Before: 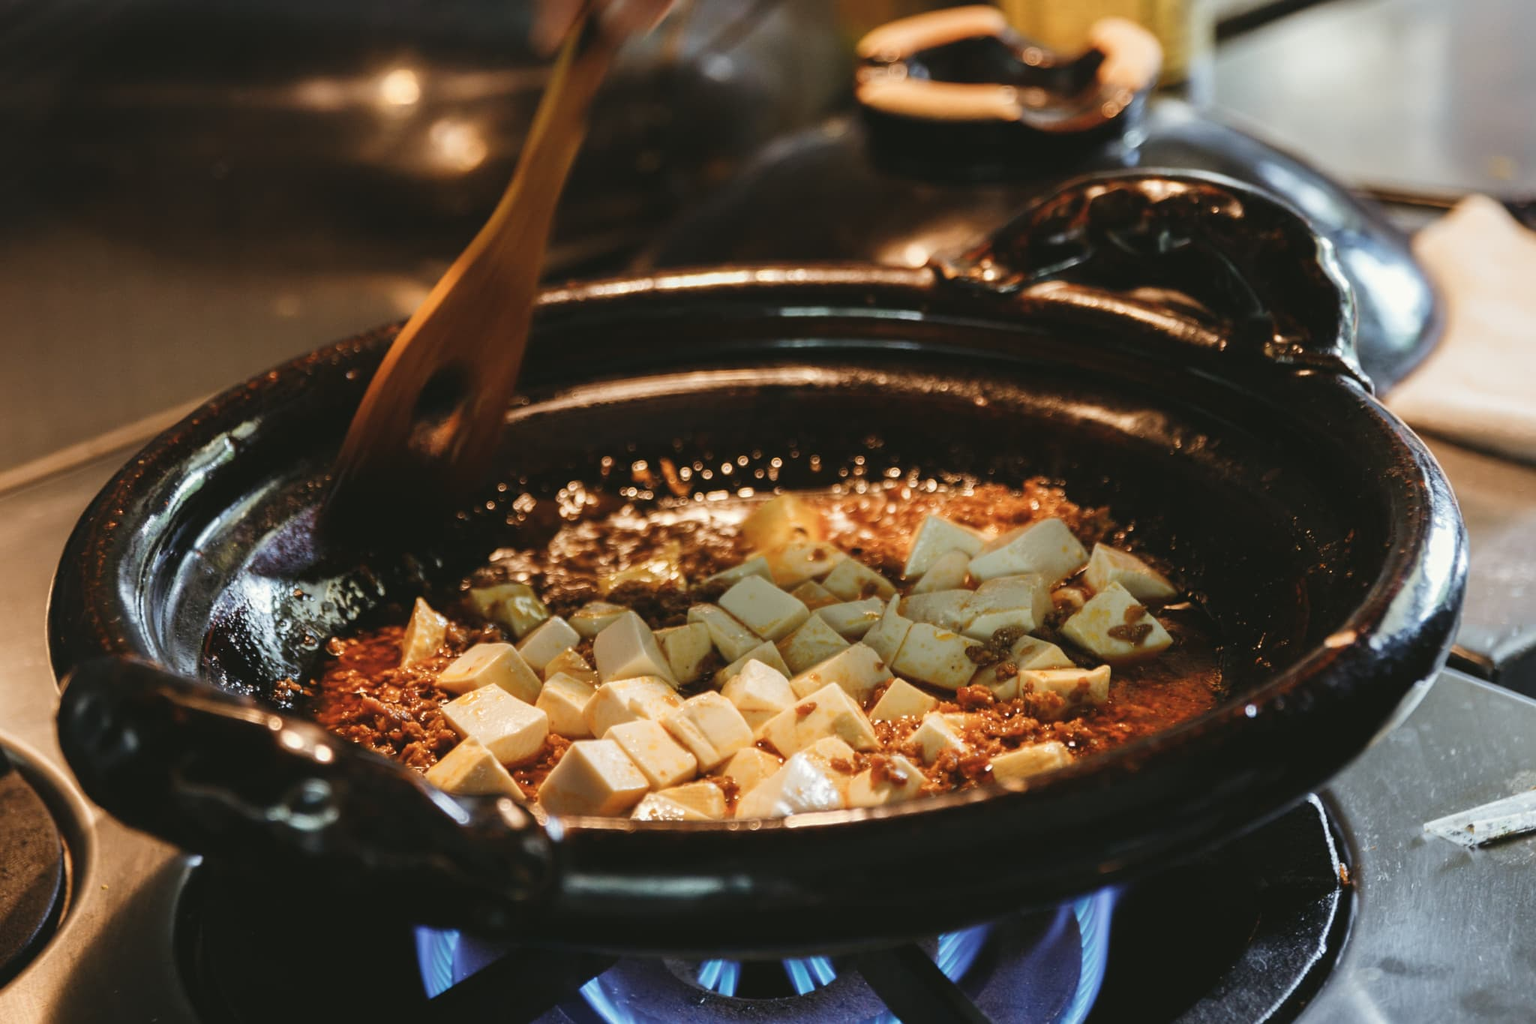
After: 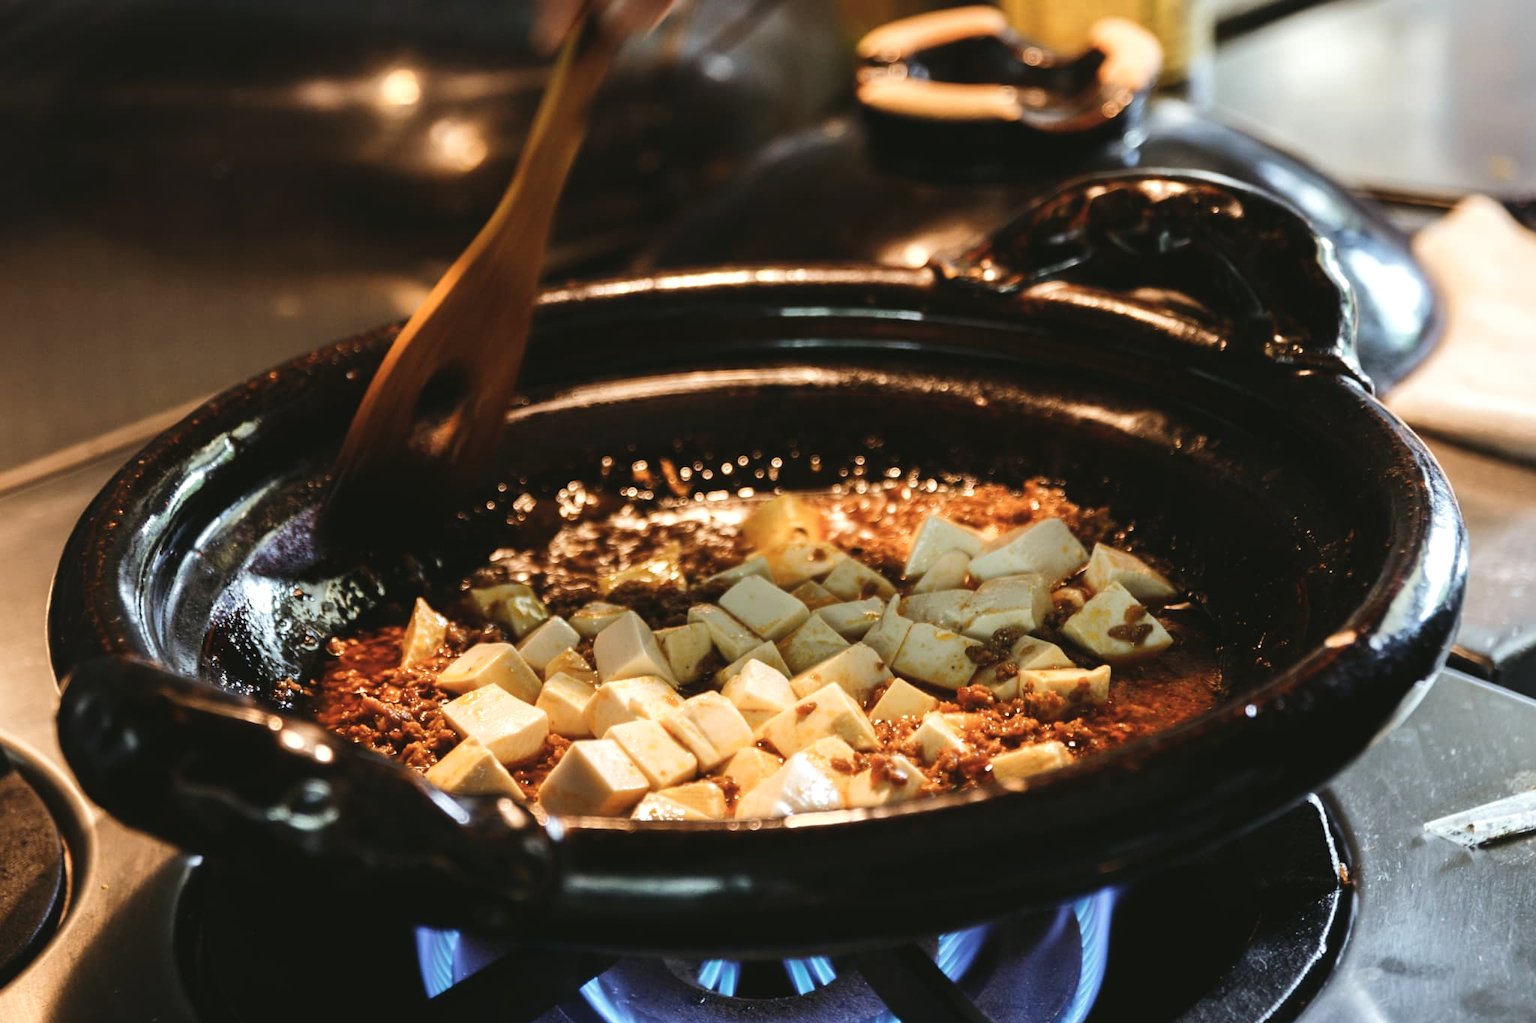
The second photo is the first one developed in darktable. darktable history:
tone equalizer: -8 EV -0.439 EV, -7 EV -0.385 EV, -6 EV -0.333 EV, -5 EV -0.246 EV, -3 EV 0.247 EV, -2 EV 0.33 EV, -1 EV 0.373 EV, +0 EV 0.443 EV, edges refinement/feathering 500, mask exposure compensation -1.57 EV, preserve details no
